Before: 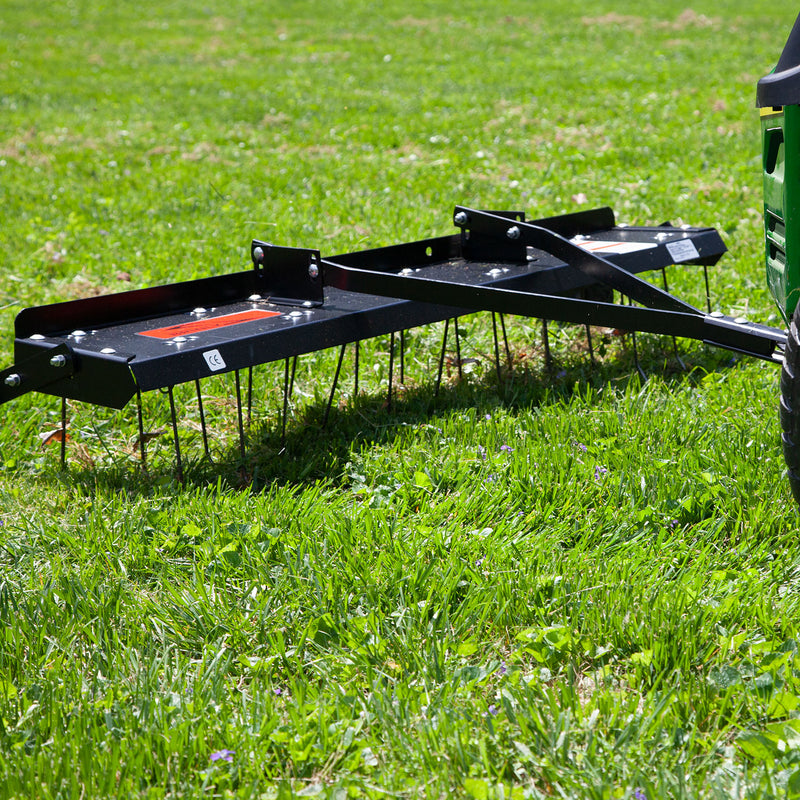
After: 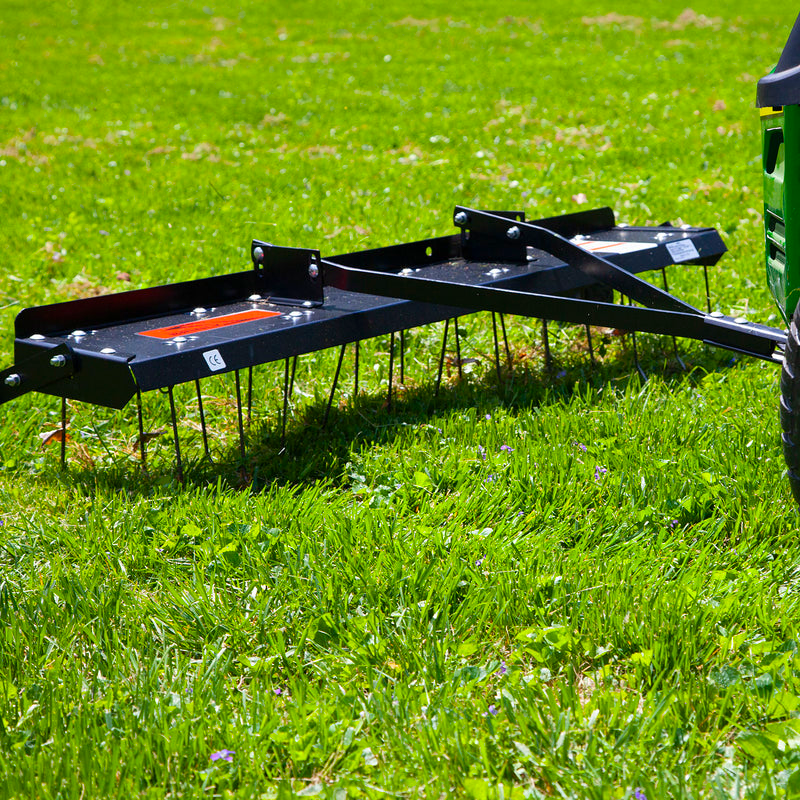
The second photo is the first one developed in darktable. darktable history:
color balance rgb: linear chroma grading › global chroma 15.199%, perceptual saturation grading › global saturation -0.124%, global vibrance 45.48%
